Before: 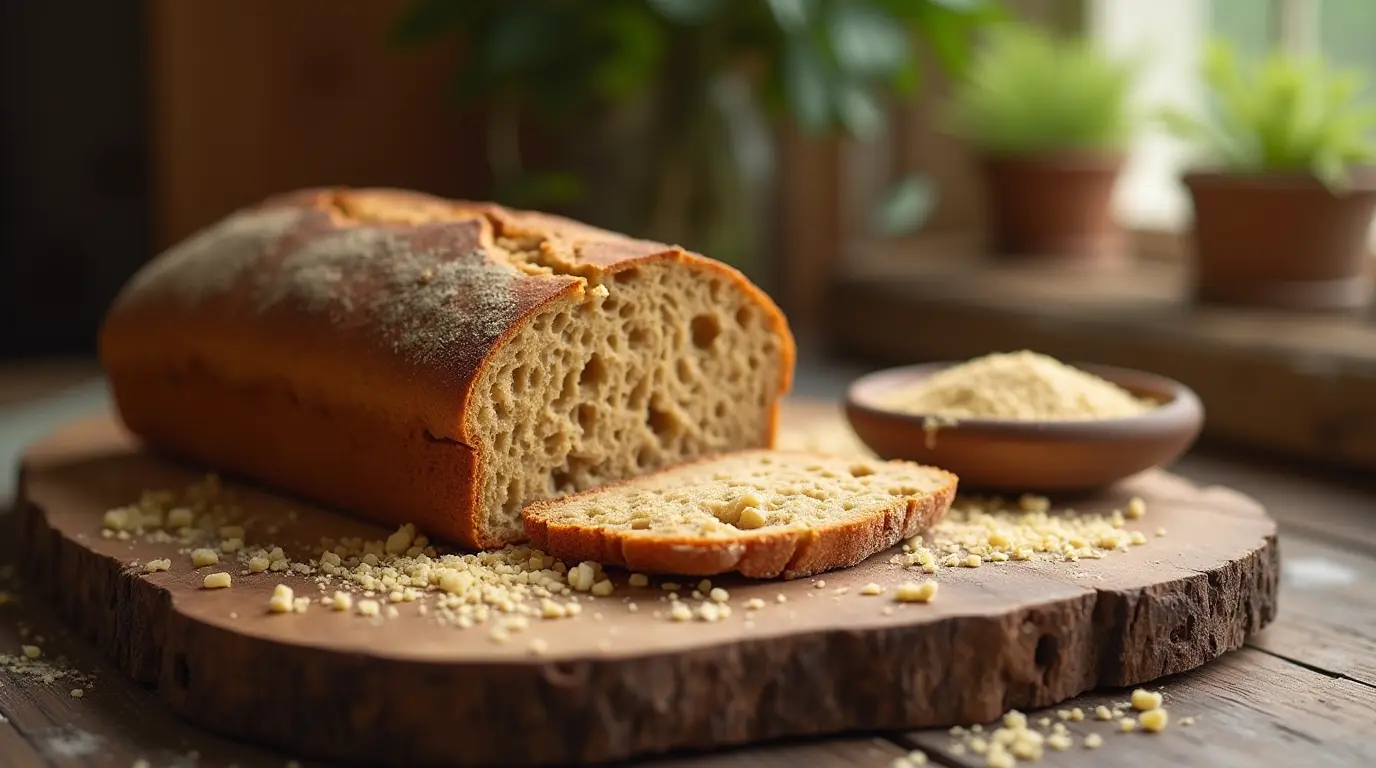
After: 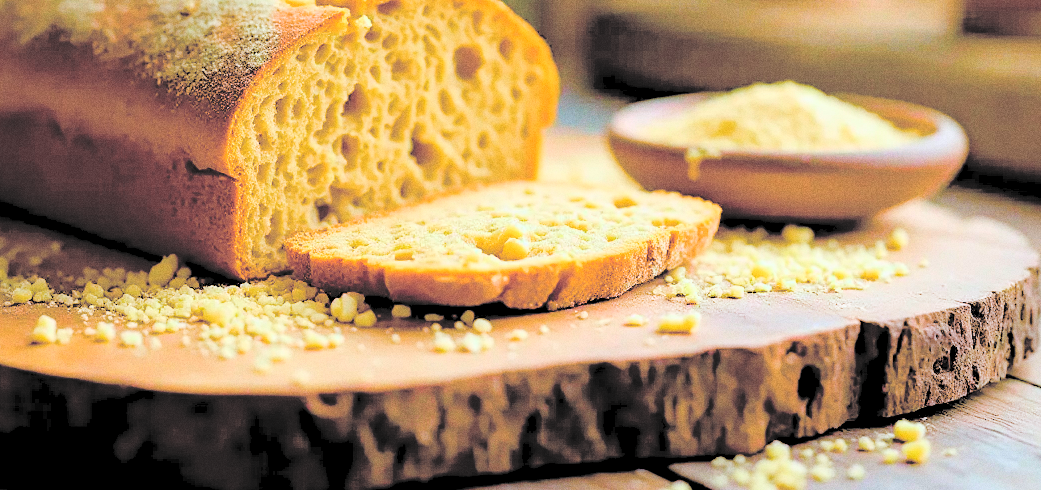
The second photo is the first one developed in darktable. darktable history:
crop and rotate: left 17.299%, top 35.115%, right 7.015%, bottom 1.024%
color calibration: illuminant Planckian (black body), x 0.368, y 0.361, temperature 4275.92 K
color balance rgb: perceptual saturation grading › global saturation 24.74%, perceptual saturation grading › highlights -51.22%, perceptual saturation grading › mid-tones 19.16%, perceptual saturation grading › shadows 60.98%, global vibrance 50%
grain: on, module defaults
contrast brightness saturation: brightness 1
exposure: black level correction 0.01, exposure 0.014 EV, compensate highlight preservation false
haze removal: compatibility mode true, adaptive false
